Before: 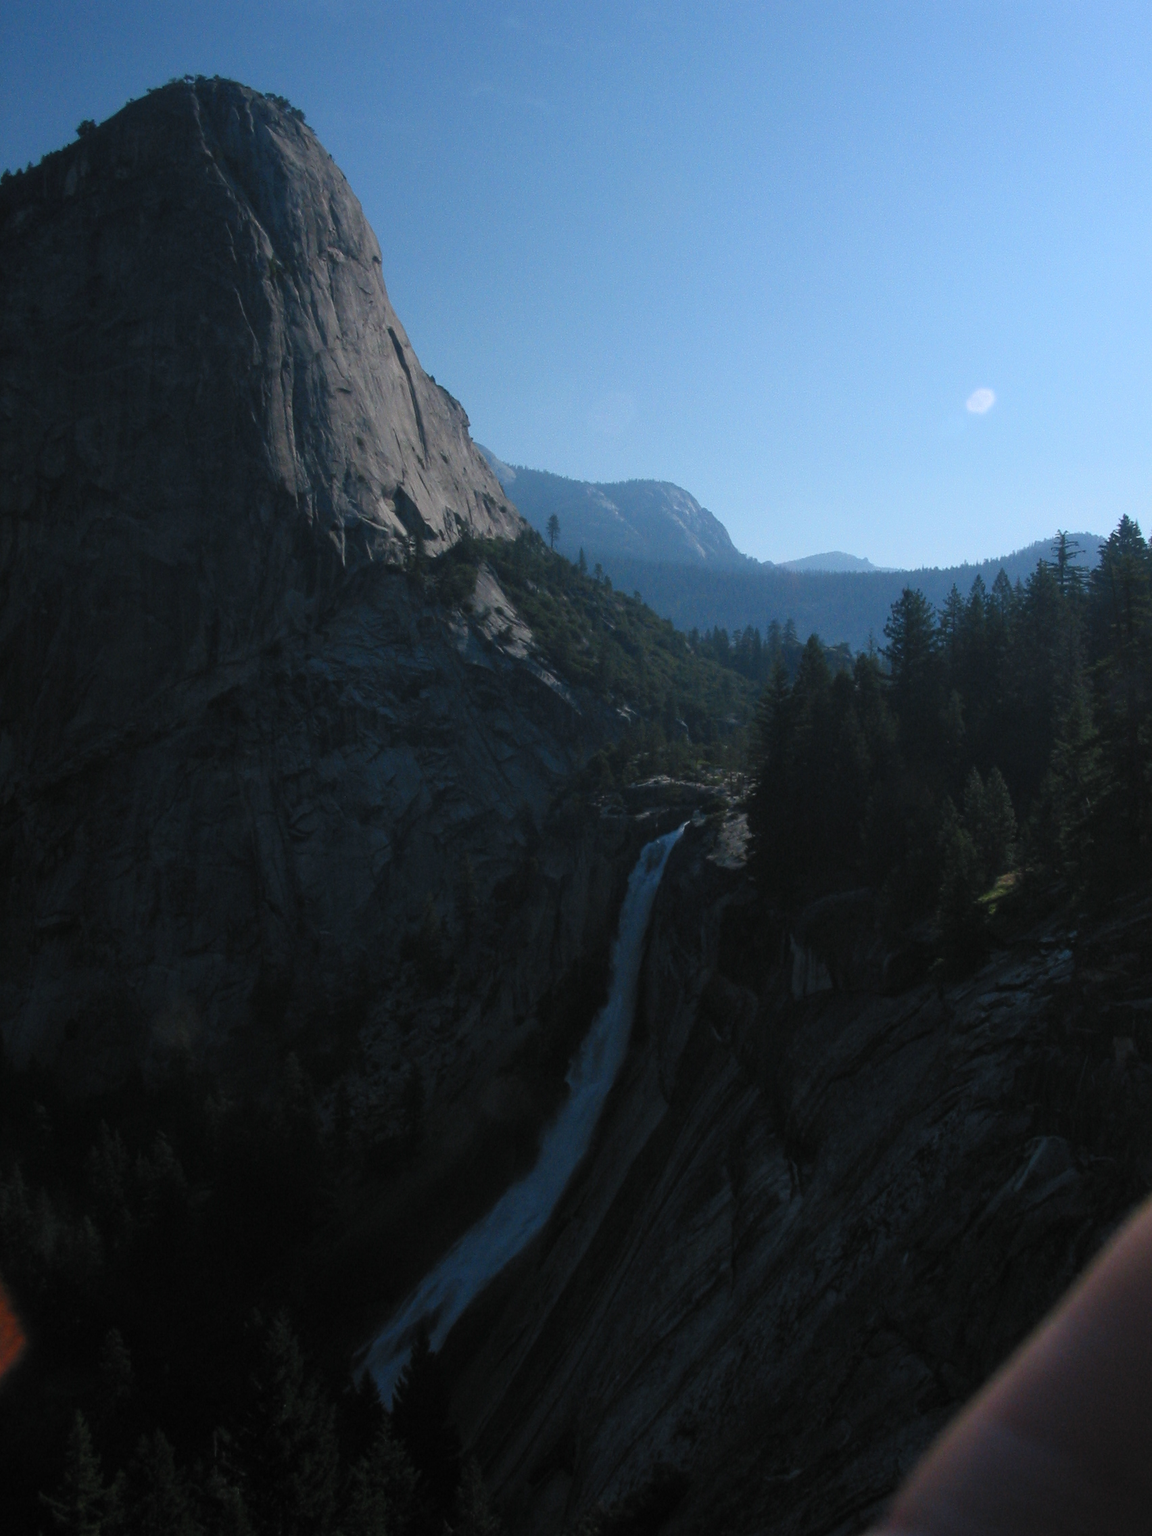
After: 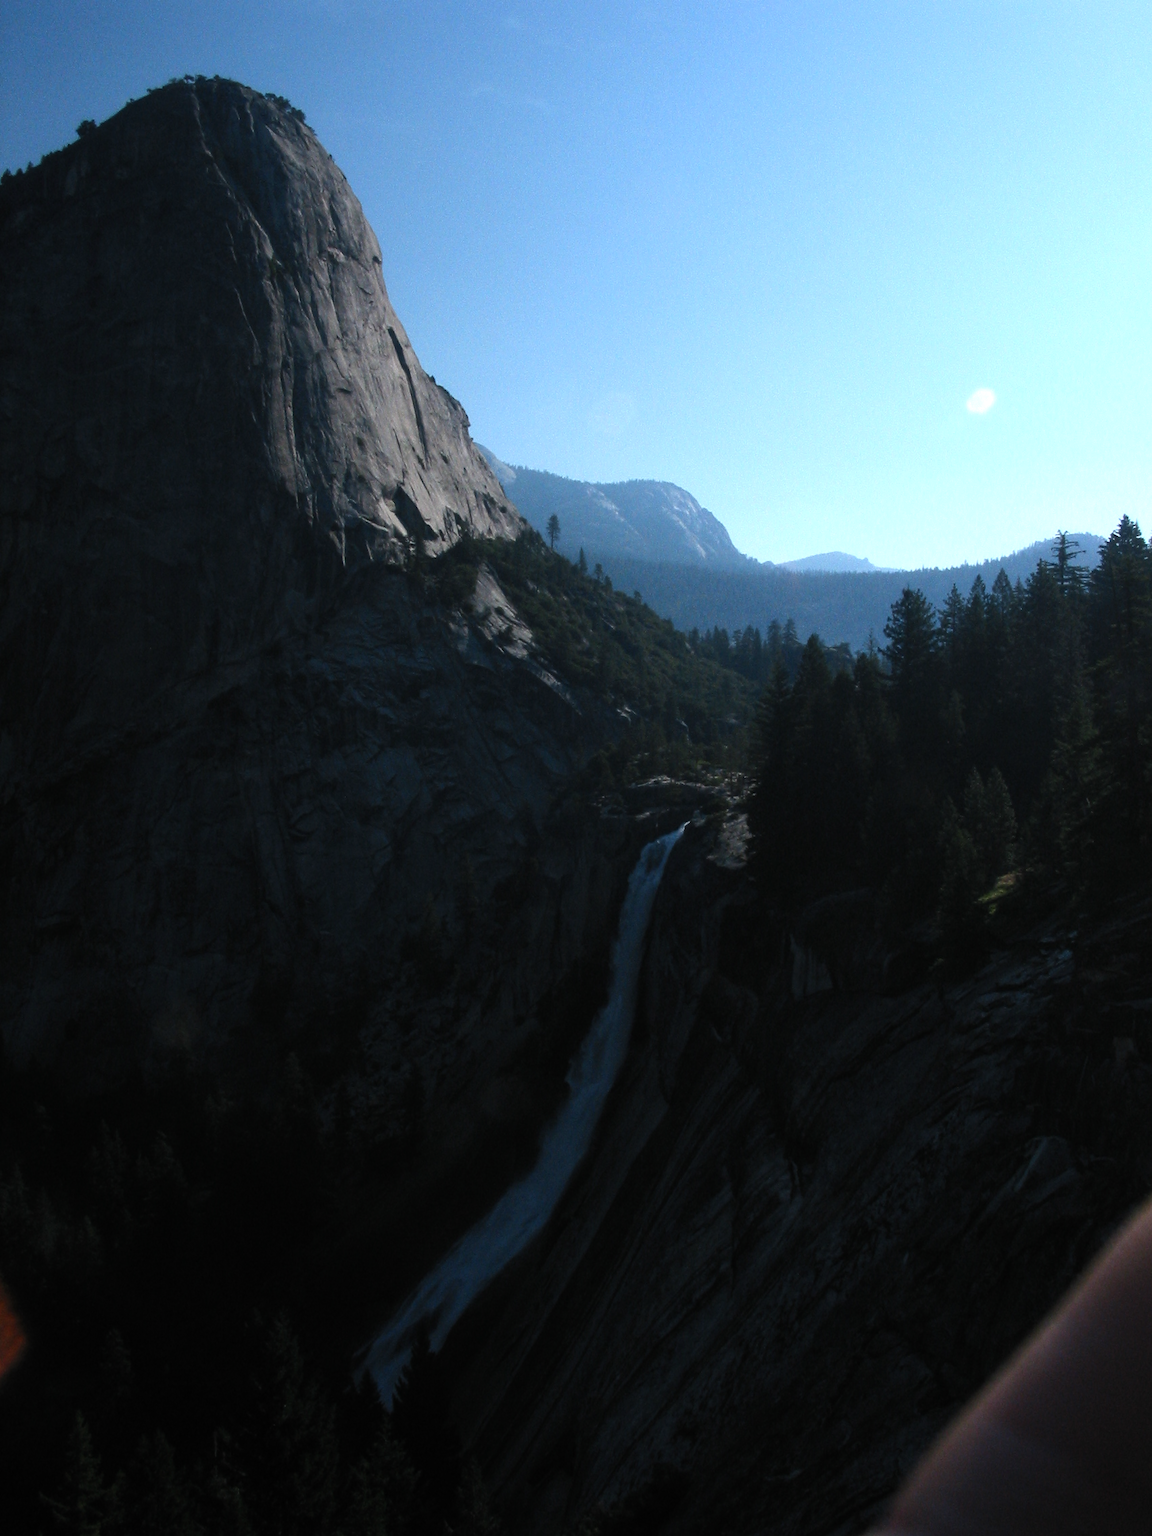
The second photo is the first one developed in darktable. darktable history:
contrast brightness saturation: contrast 0.05
tone equalizer: -8 EV -0.75 EV, -7 EV -0.7 EV, -6 EV -0.6 EV, -5 EV -0.4 EV, -3 EV 0.4 EV, -2 EV 0.6 EV, -1 EV 0.7 EV, +0 EV 0.75 EV, edges refinement/feathering 500, mask exposure compensation -1.57 EV, preserve details no
